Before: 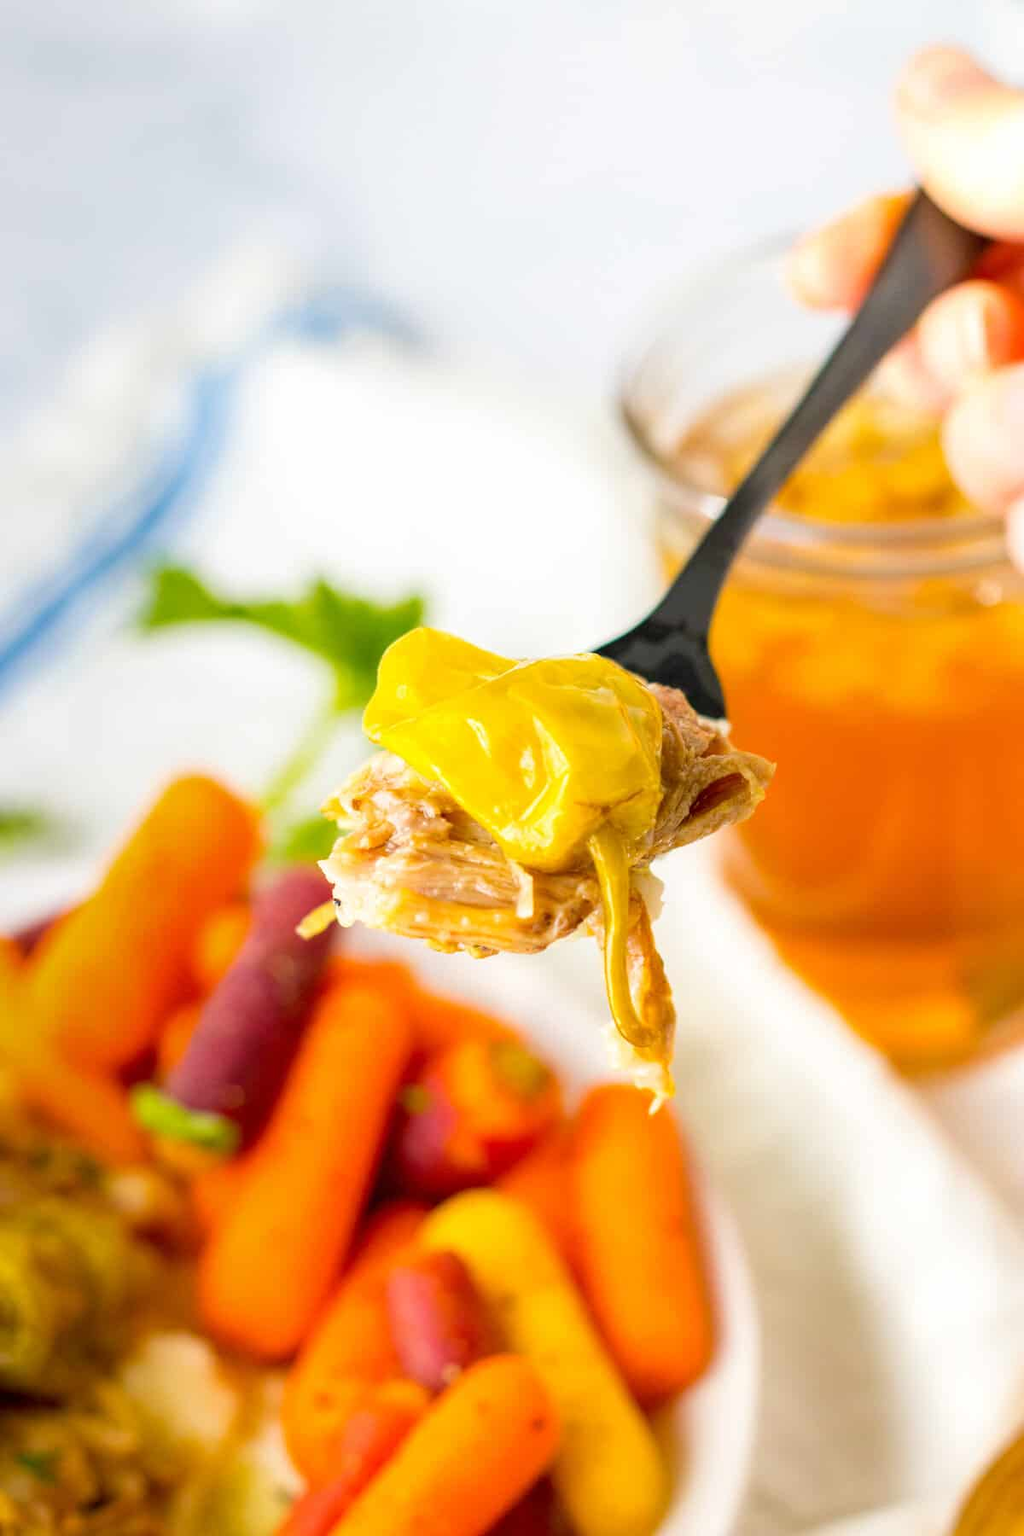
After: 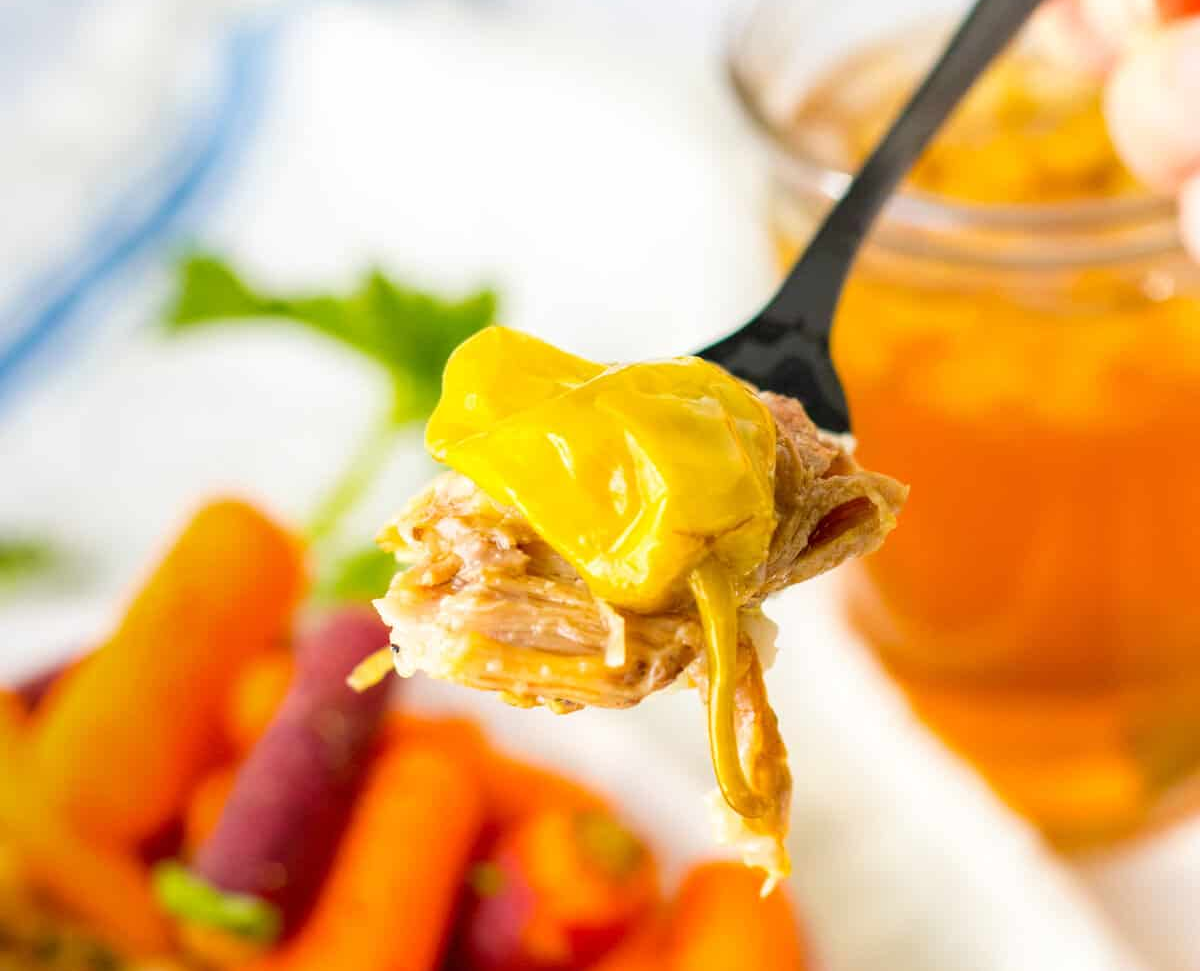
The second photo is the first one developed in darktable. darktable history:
crop and rotate: top 22.731%, bottom 23.319%
